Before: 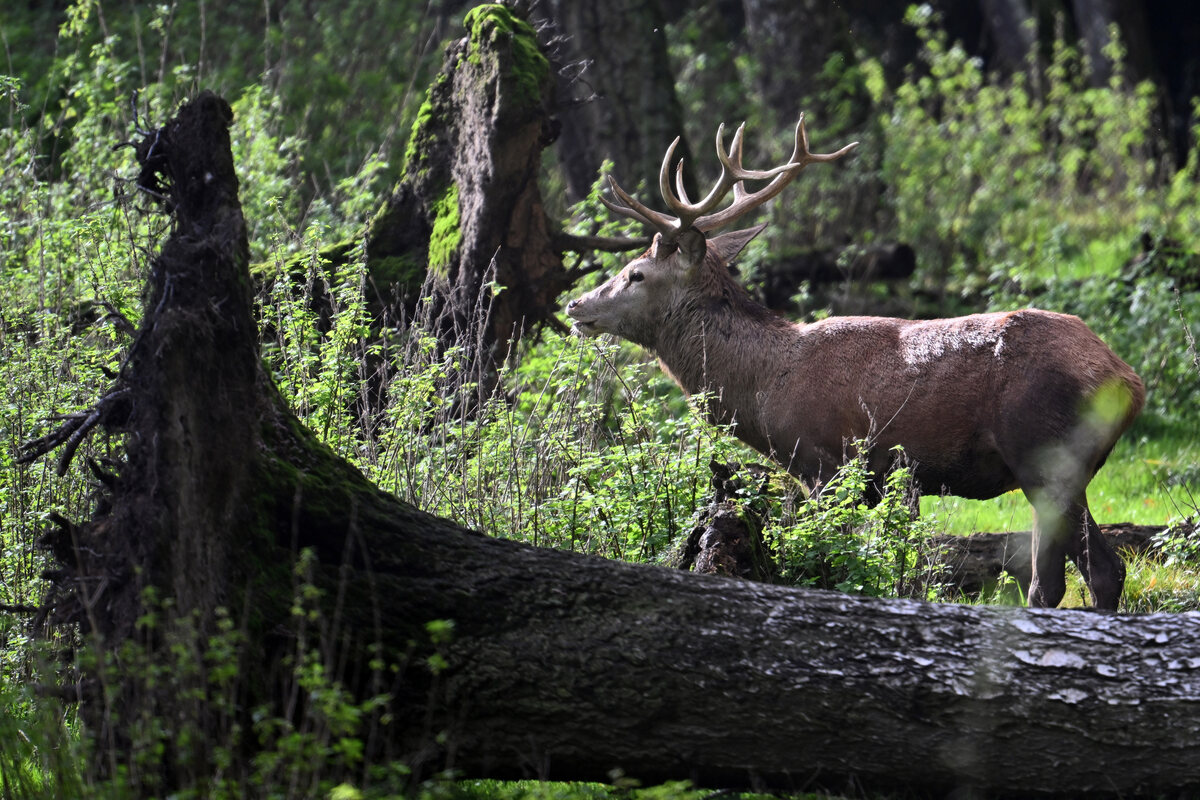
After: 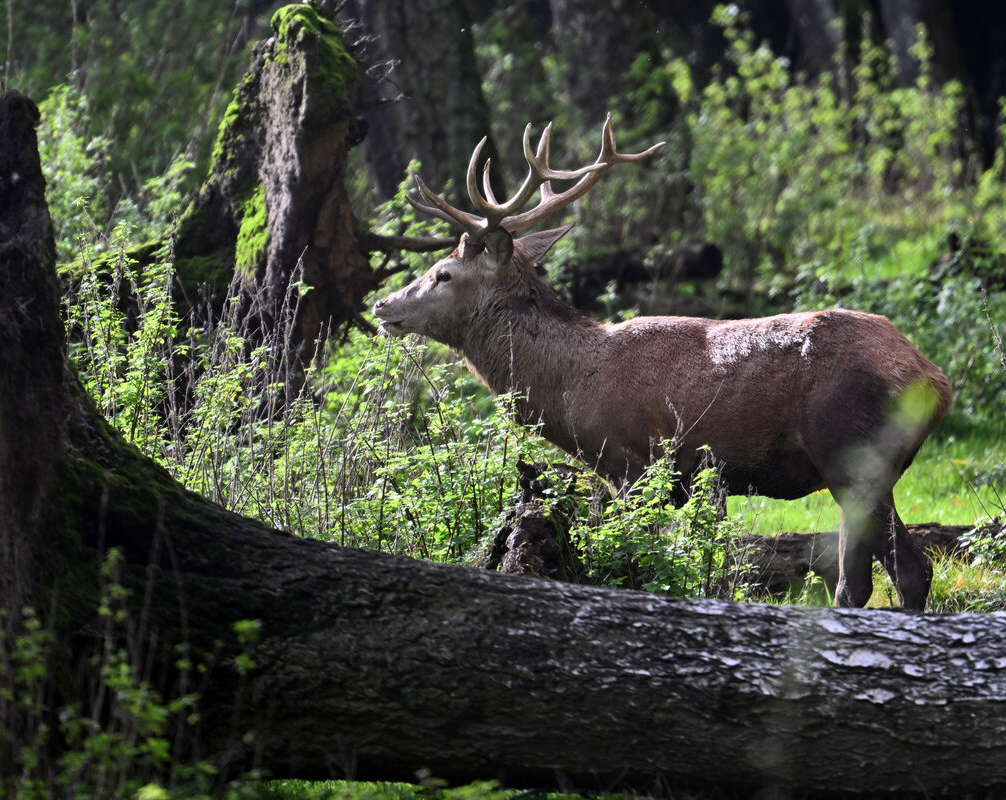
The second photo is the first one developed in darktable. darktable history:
crop: left 16.145%
white balance: emerald 1
